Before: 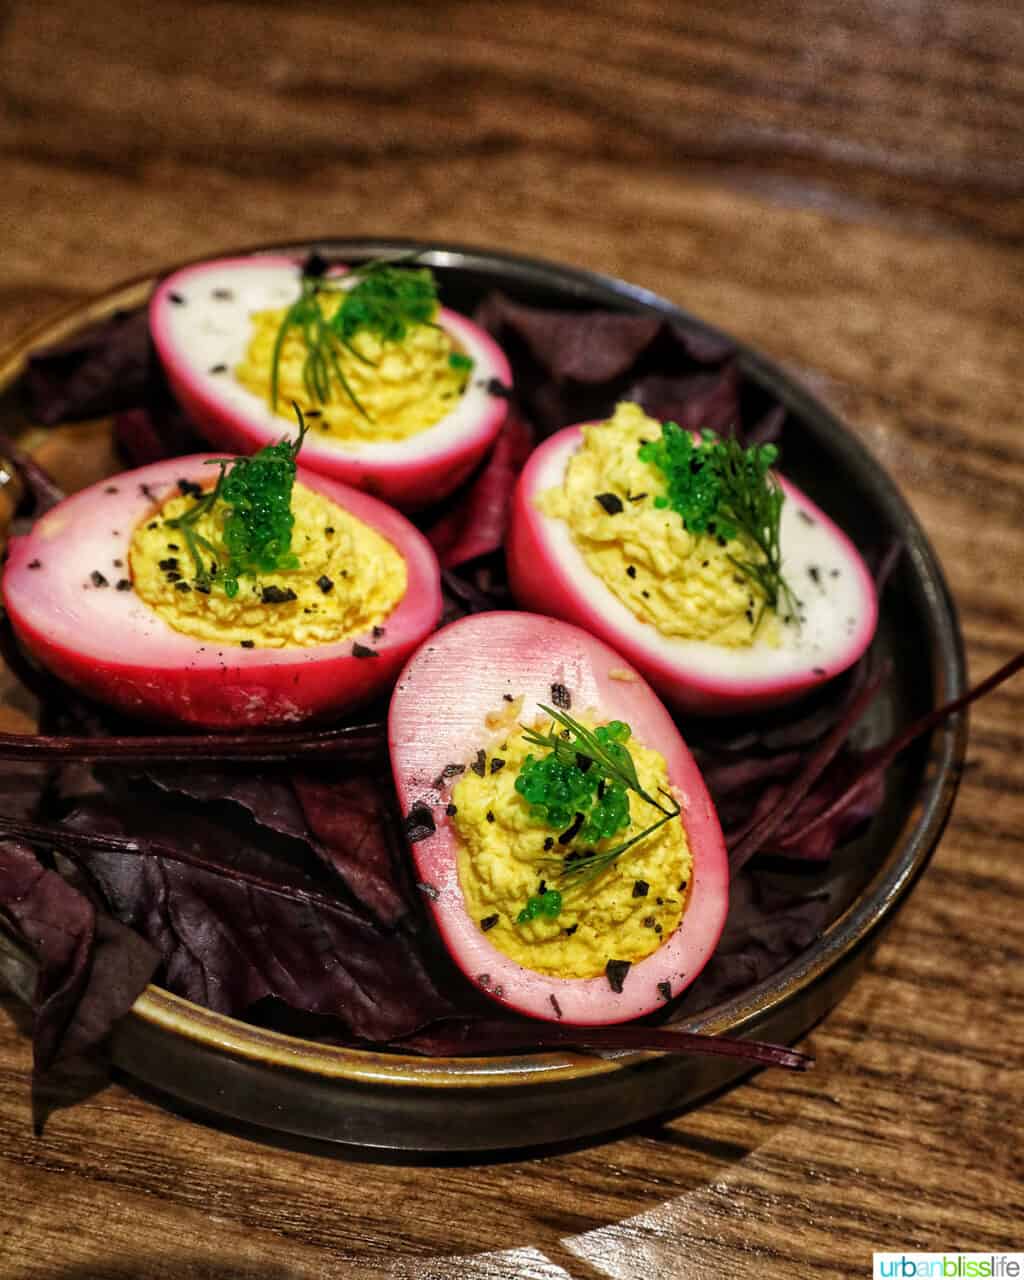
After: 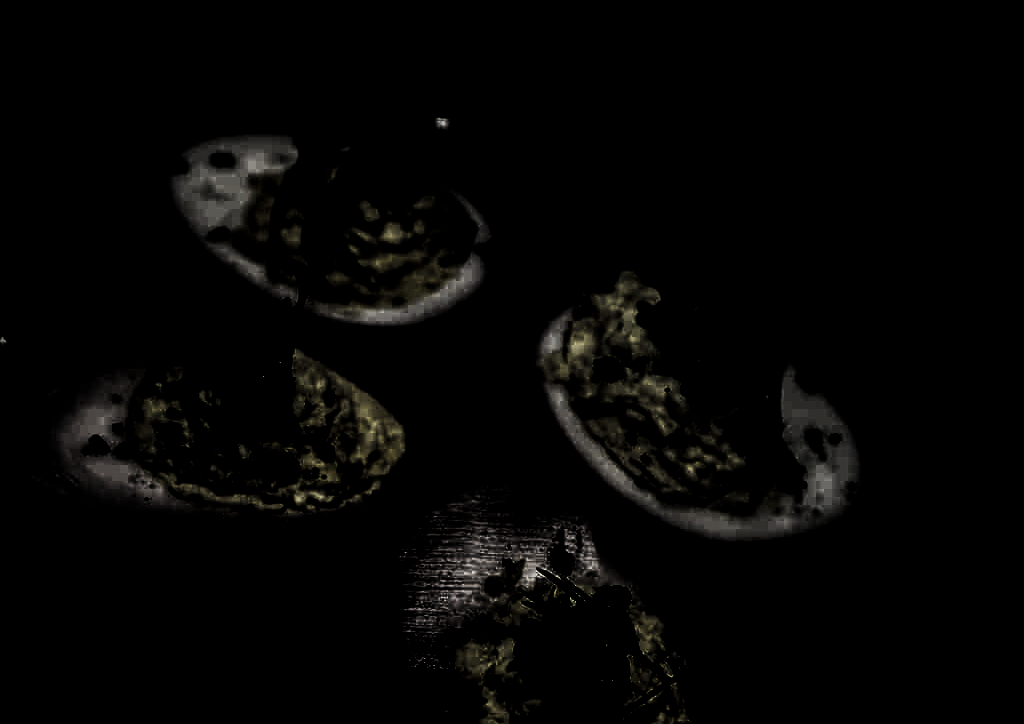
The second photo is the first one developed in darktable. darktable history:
crop and rotate: top 10.558%, bottom 32.831%
levels: levels [0.721, 0.937, 0.997]
local contrast: on, module defaults
